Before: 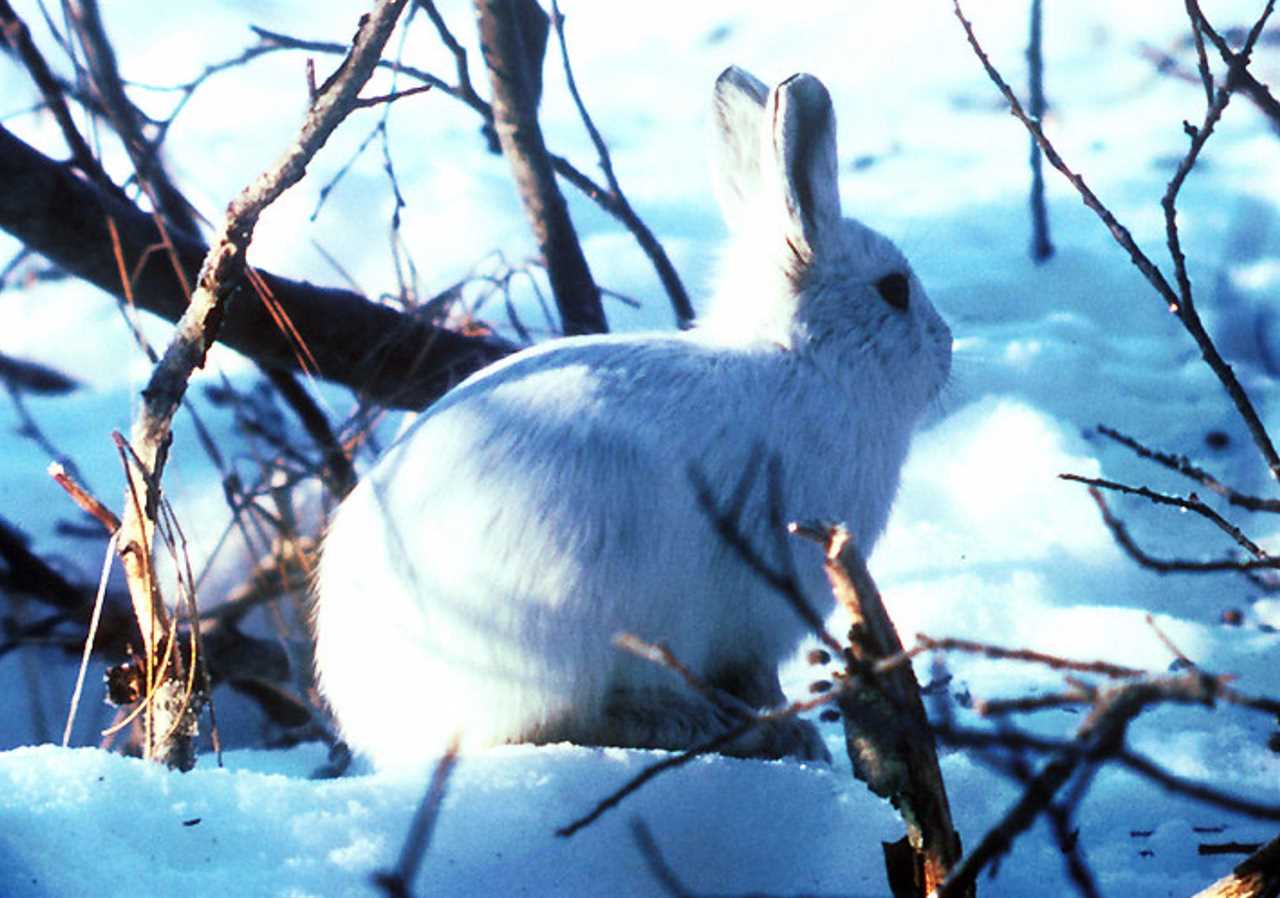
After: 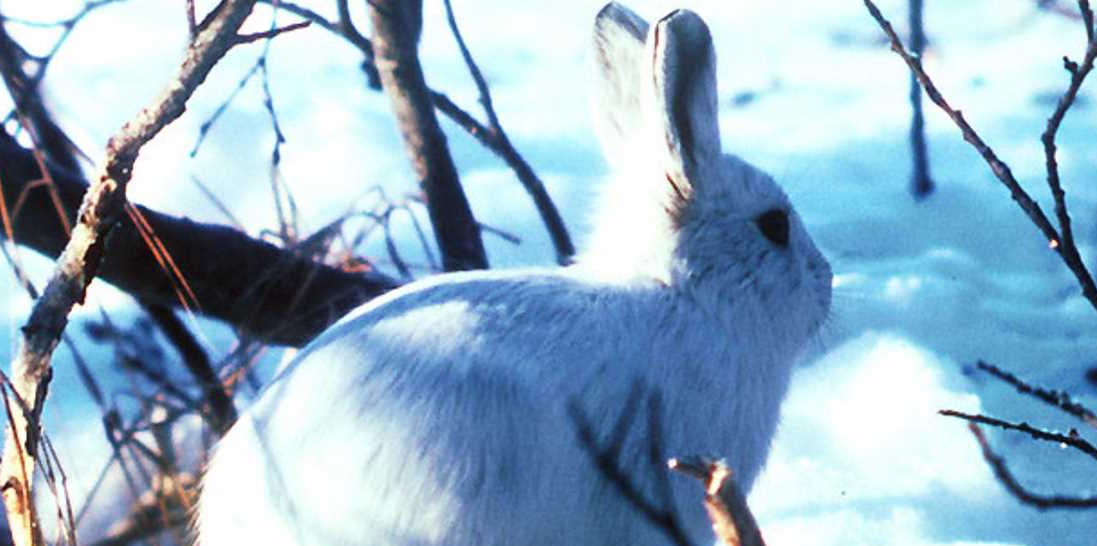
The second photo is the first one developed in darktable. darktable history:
crop and rotate: left 9.386%, top 7.211%, right 4.856%, bottom 31.928%
